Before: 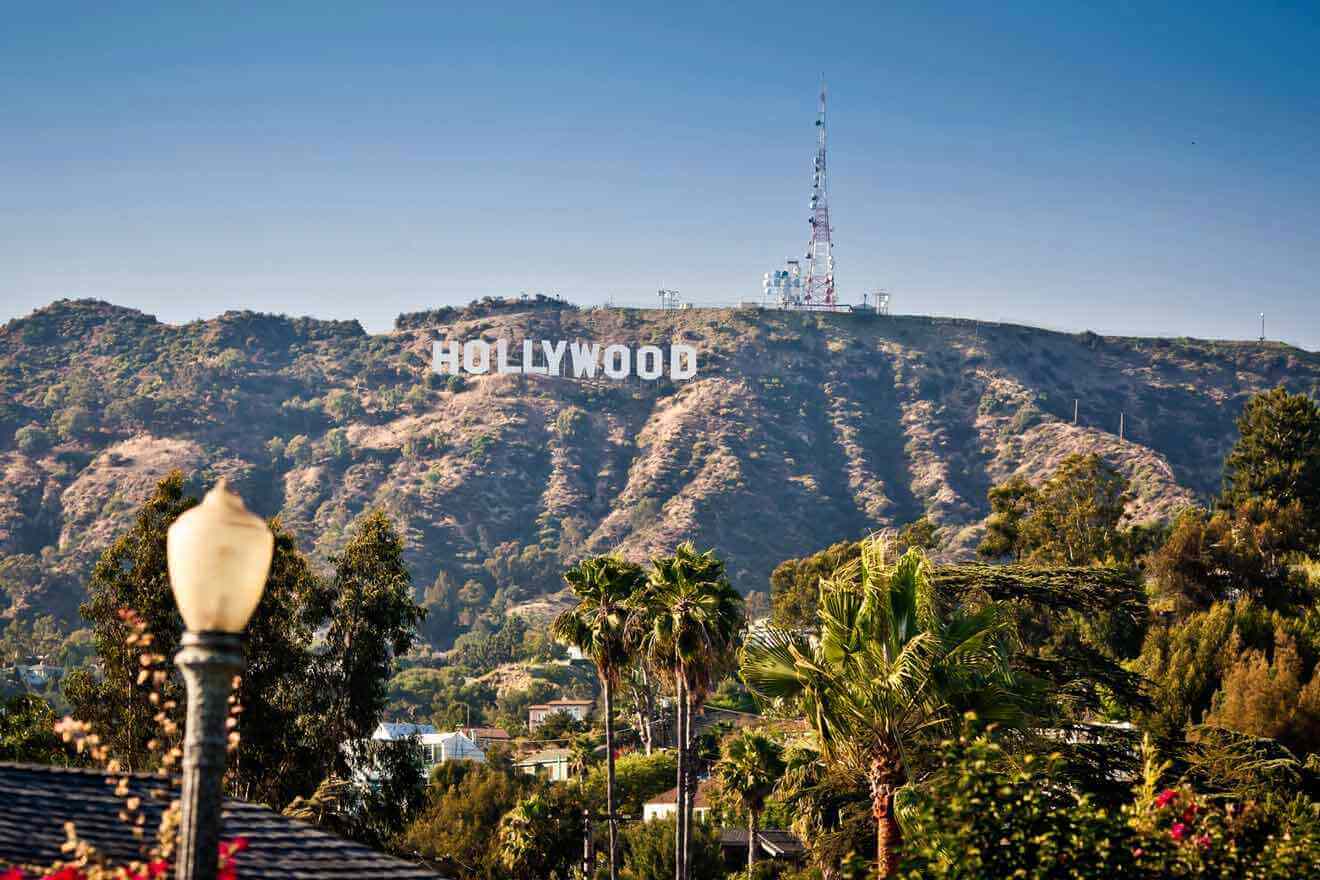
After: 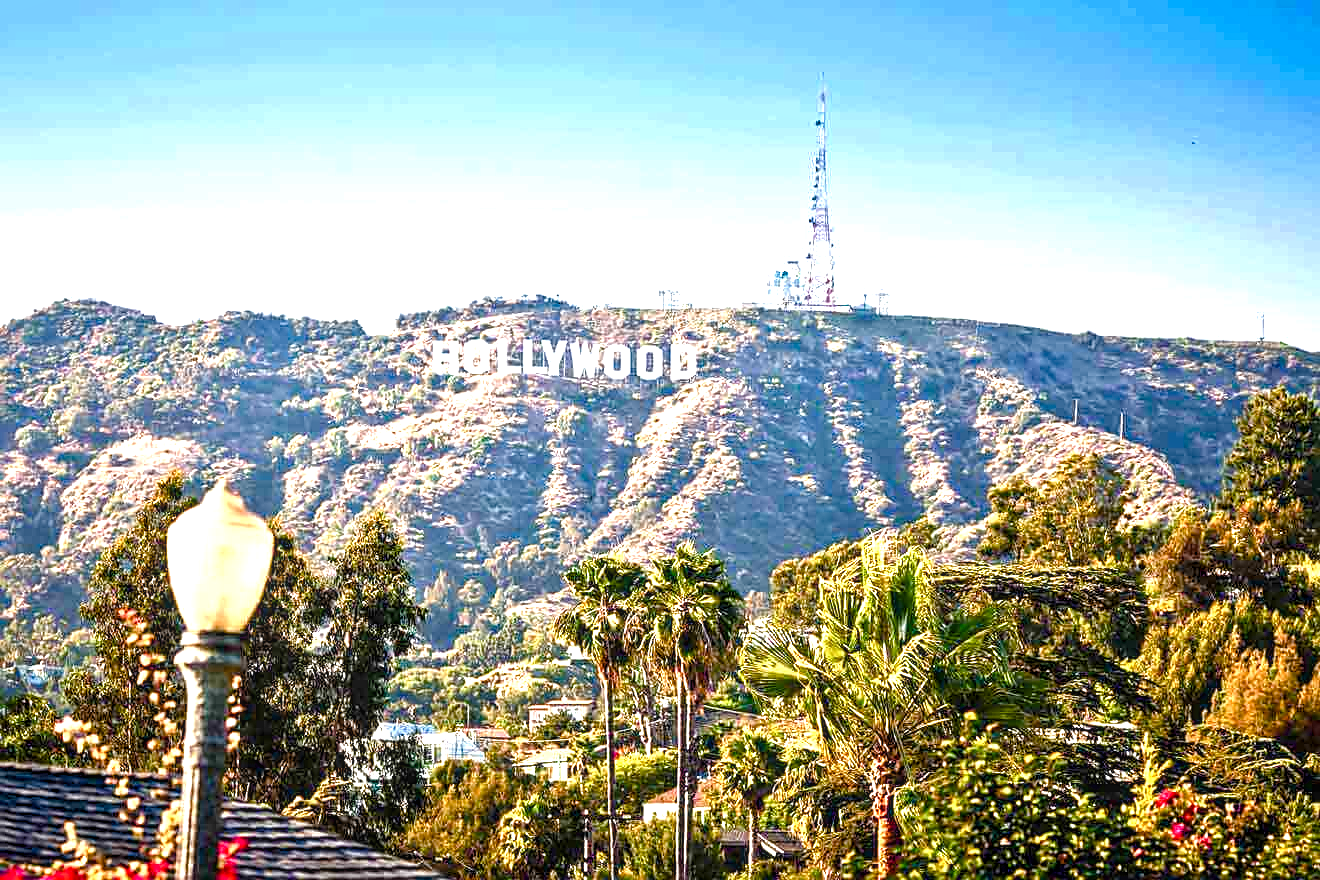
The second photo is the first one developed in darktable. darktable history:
local contrast: on, module defaults
exposure: black level correction 0, exposure 1.45 EV, compensate exposure bias true, compensate highlight preservation false
sharpen: on, module defaults
color balance rgb: perceptual saturation grading › global saturation 20%, perceptual saturation grading › highlights -25%, perceptual saturation grading › shadows 50%
